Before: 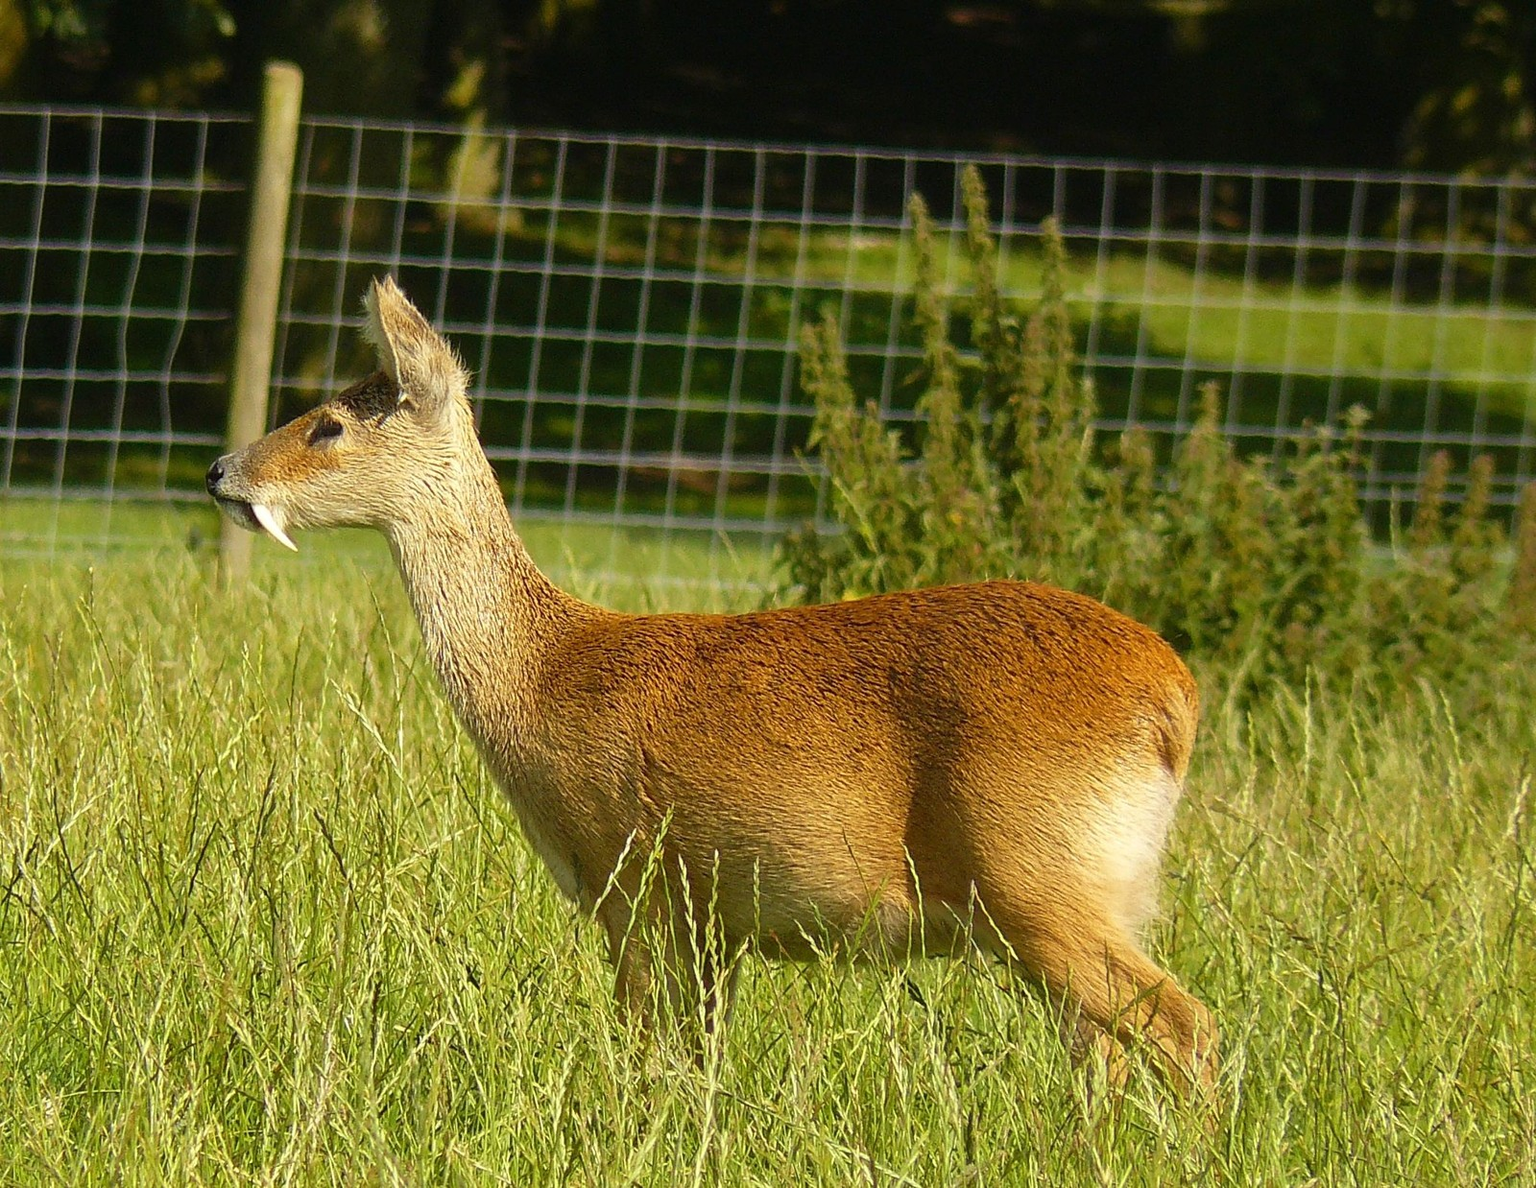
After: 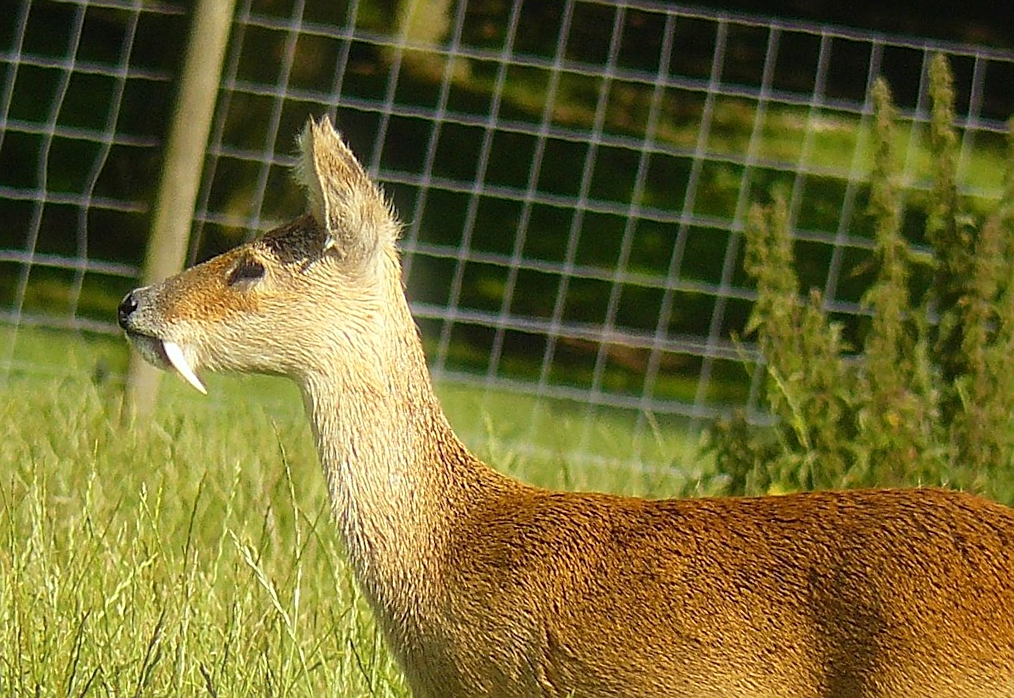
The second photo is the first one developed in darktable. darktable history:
bloom: size 5%, threshold 95%, strength 15%
crop and rotate: angle -4.99°, left 2.122%, top 6.945%, right 27.566%, bottom 30.519%
white balance: red 0.983, blue 1.036
sharpen: on, module defaults
